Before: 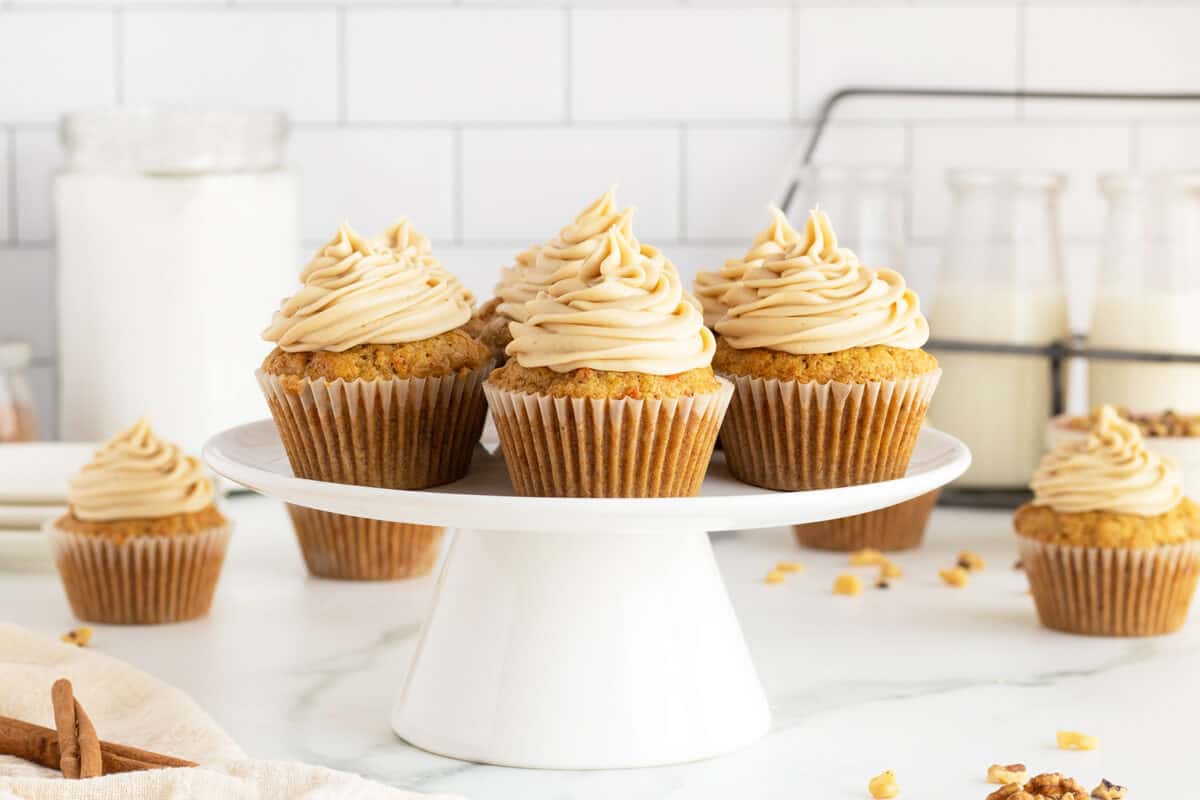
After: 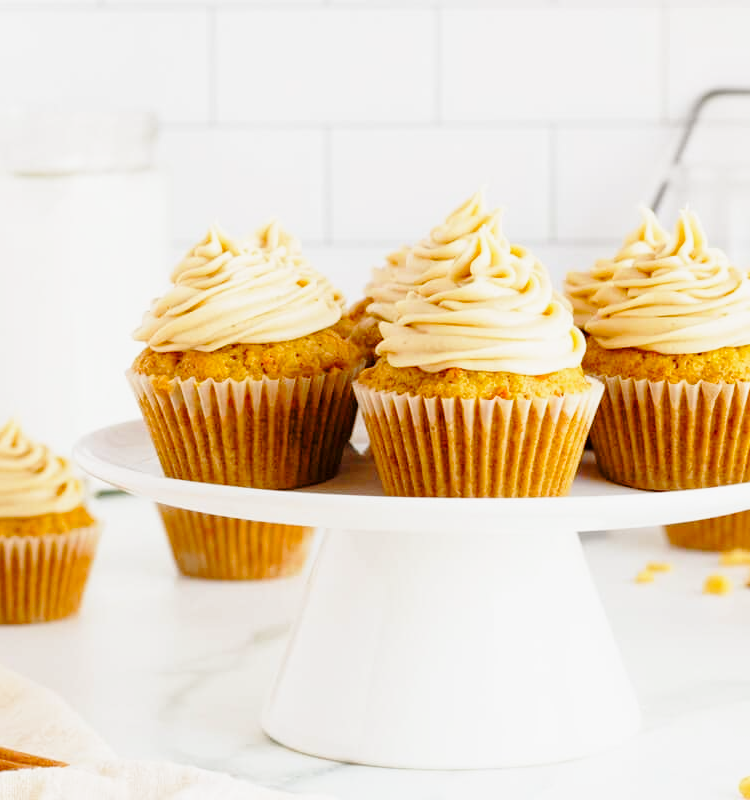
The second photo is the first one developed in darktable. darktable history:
crop: left 10.842%, right 26.554%
tone equalizer: -8 EV 0.218 EV, -7 EV 0.436 EV, -6 EV 0.417 EV, -5 EV 0.251 EV, -3 EV -0.284 EV, -2 EV -0.427 EV, -1 EV -0.407 EV, +0 EV -0.278 EV, edges refinement/feathering 500, mask exposure compensation -1.57 EV, preserve details no
color balance rgb: shadows lift › luminance -8.999%, perceptual saturation grading › global saturation 20%, perceptual saturation grading › highlights -25.027%, perceptual saturation grading › shadows 25.654%, global vibrance 20%
base curve: curves: ch0 [(0, 0) (0.028, 0.03) (0.121, 0.232) (0.46, 0.748) (0.859, 0.968) (1, 1)], preserve colors none
